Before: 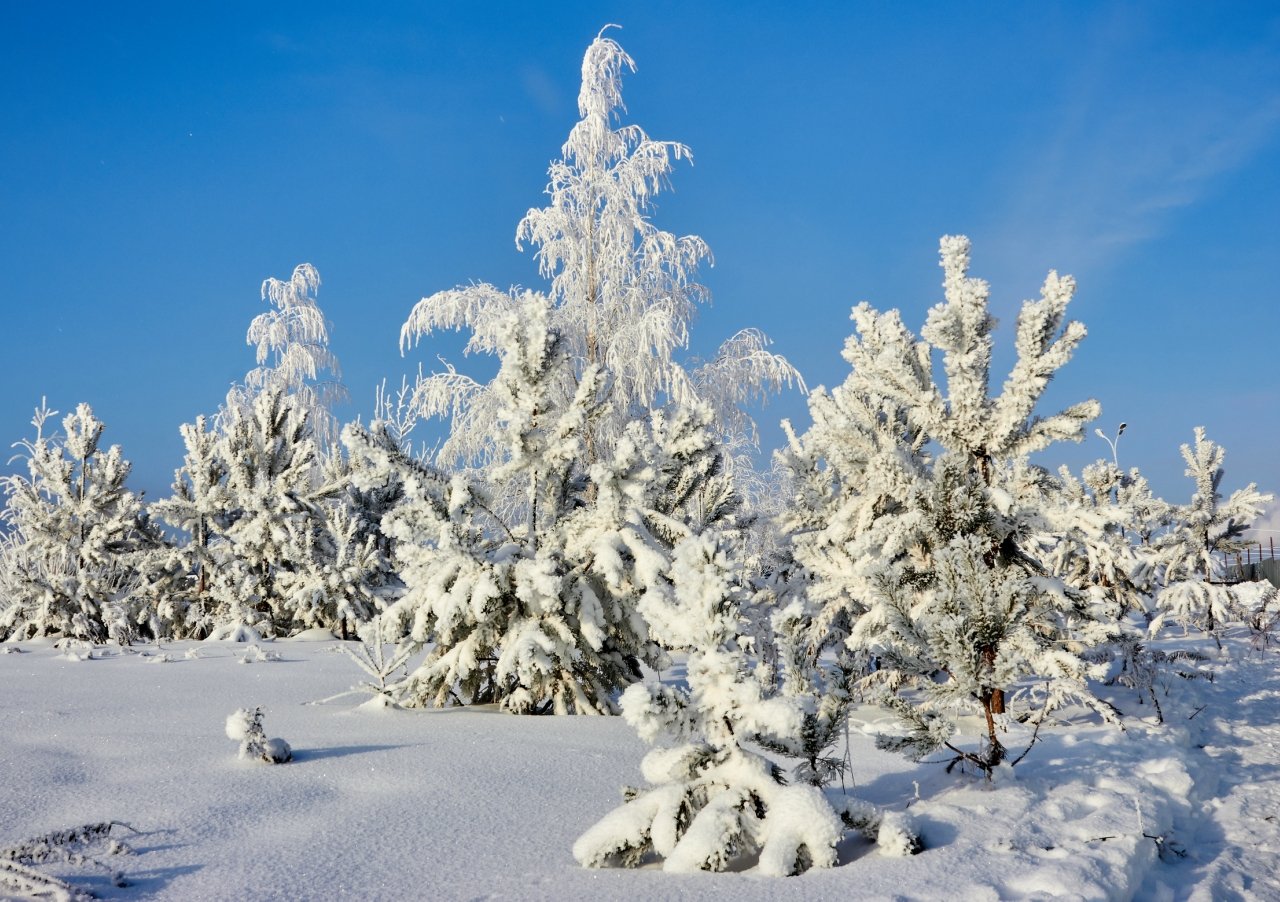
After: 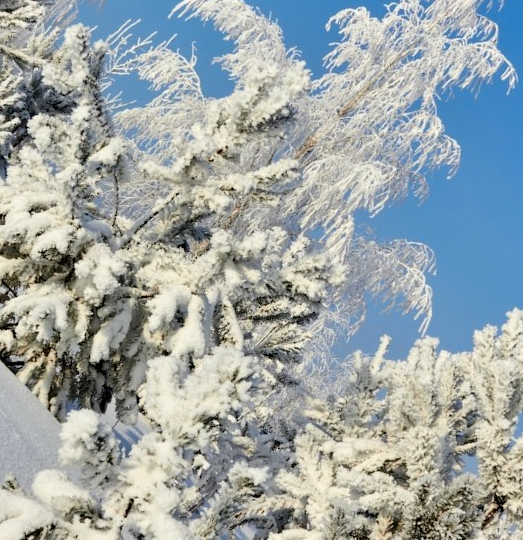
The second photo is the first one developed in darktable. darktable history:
crop and rotate: angle -46.12°, top 16.269%, right 1.005%, bottom 11.727%
